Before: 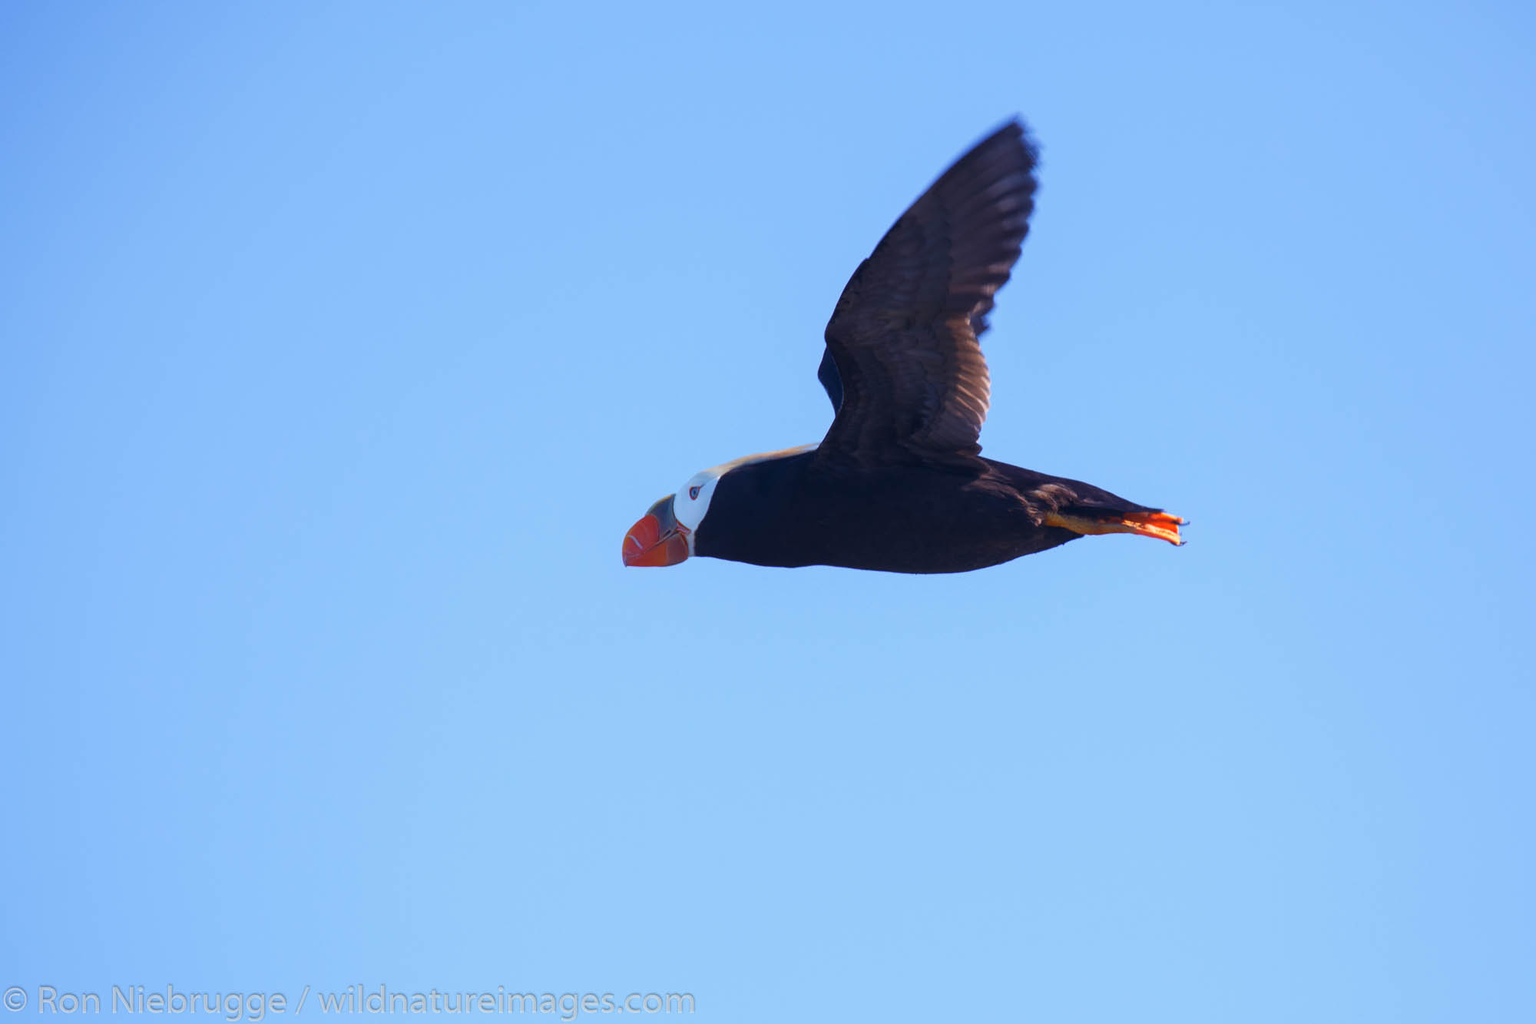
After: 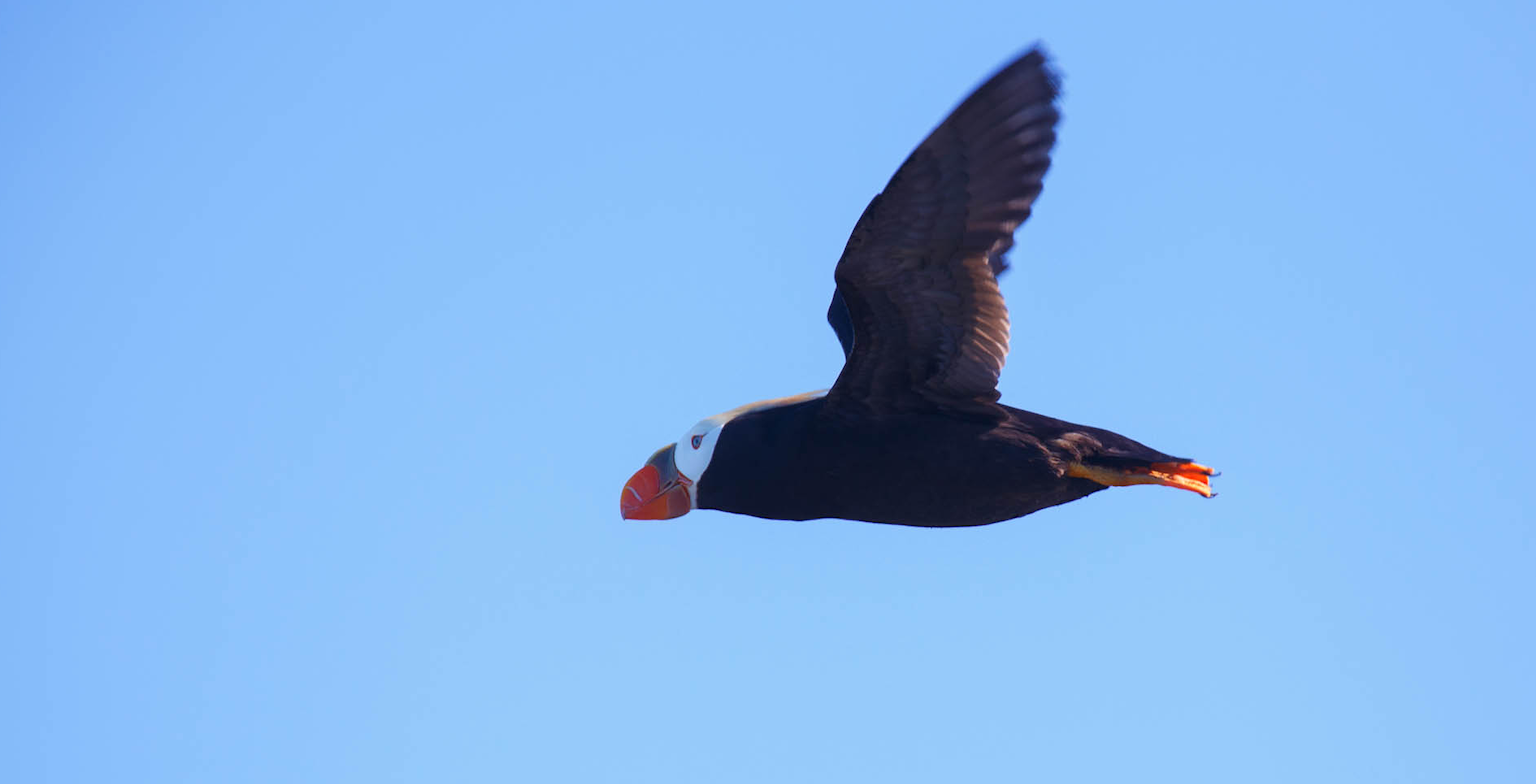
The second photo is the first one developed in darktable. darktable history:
crop: left 2.398%, top 7.377%, right 3.081%, bottom 20.162%
